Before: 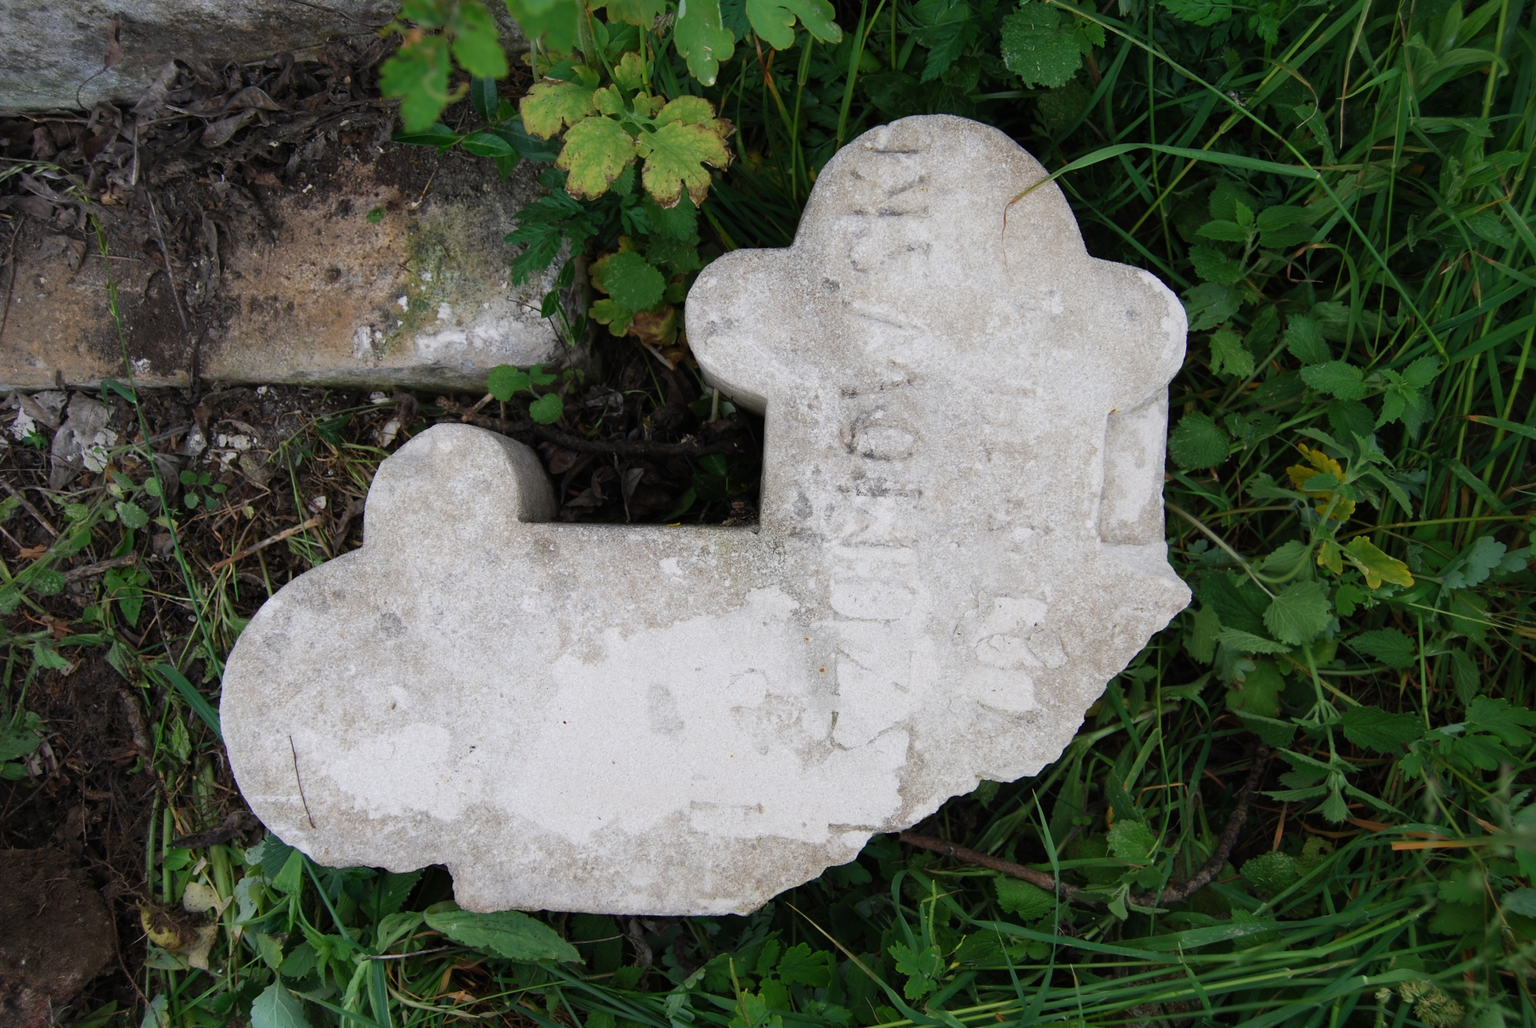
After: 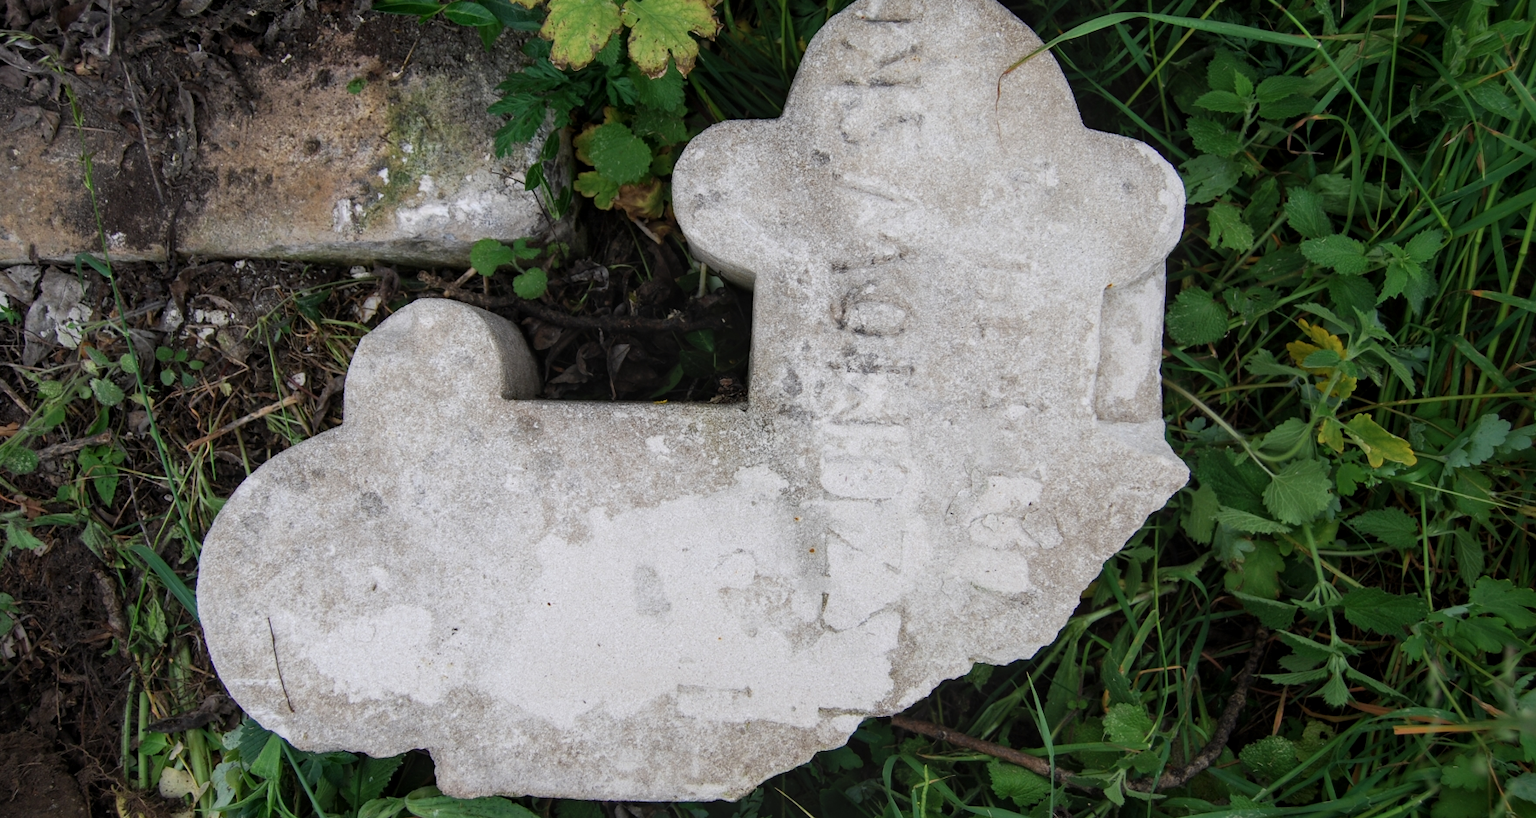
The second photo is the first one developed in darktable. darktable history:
local contrast: on, module defaults
crop and rotate: left 1.814%, top 12.818%, right 0.25%, bottom 9.225%
